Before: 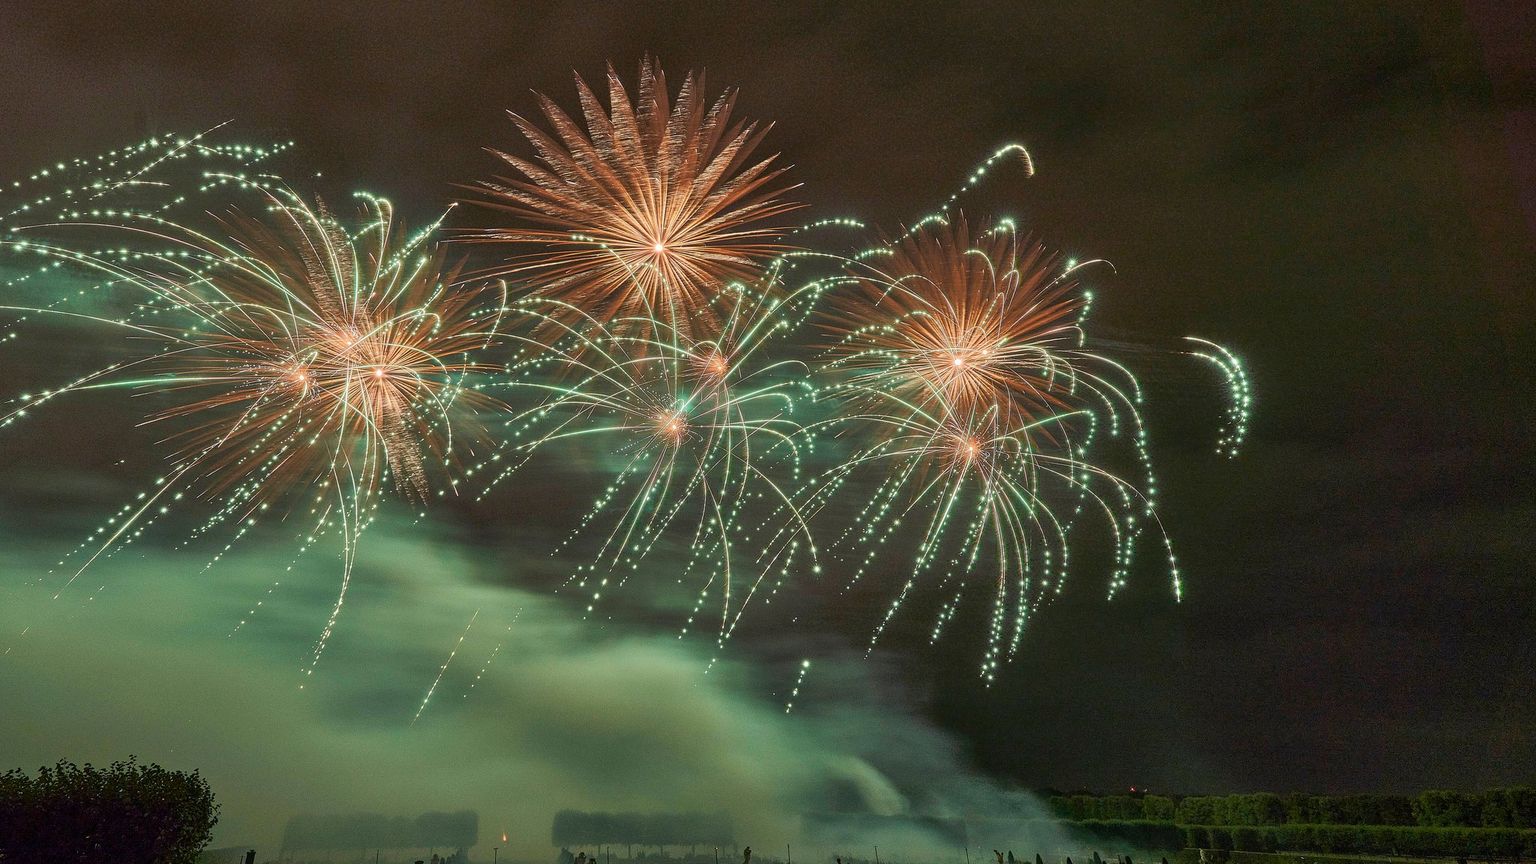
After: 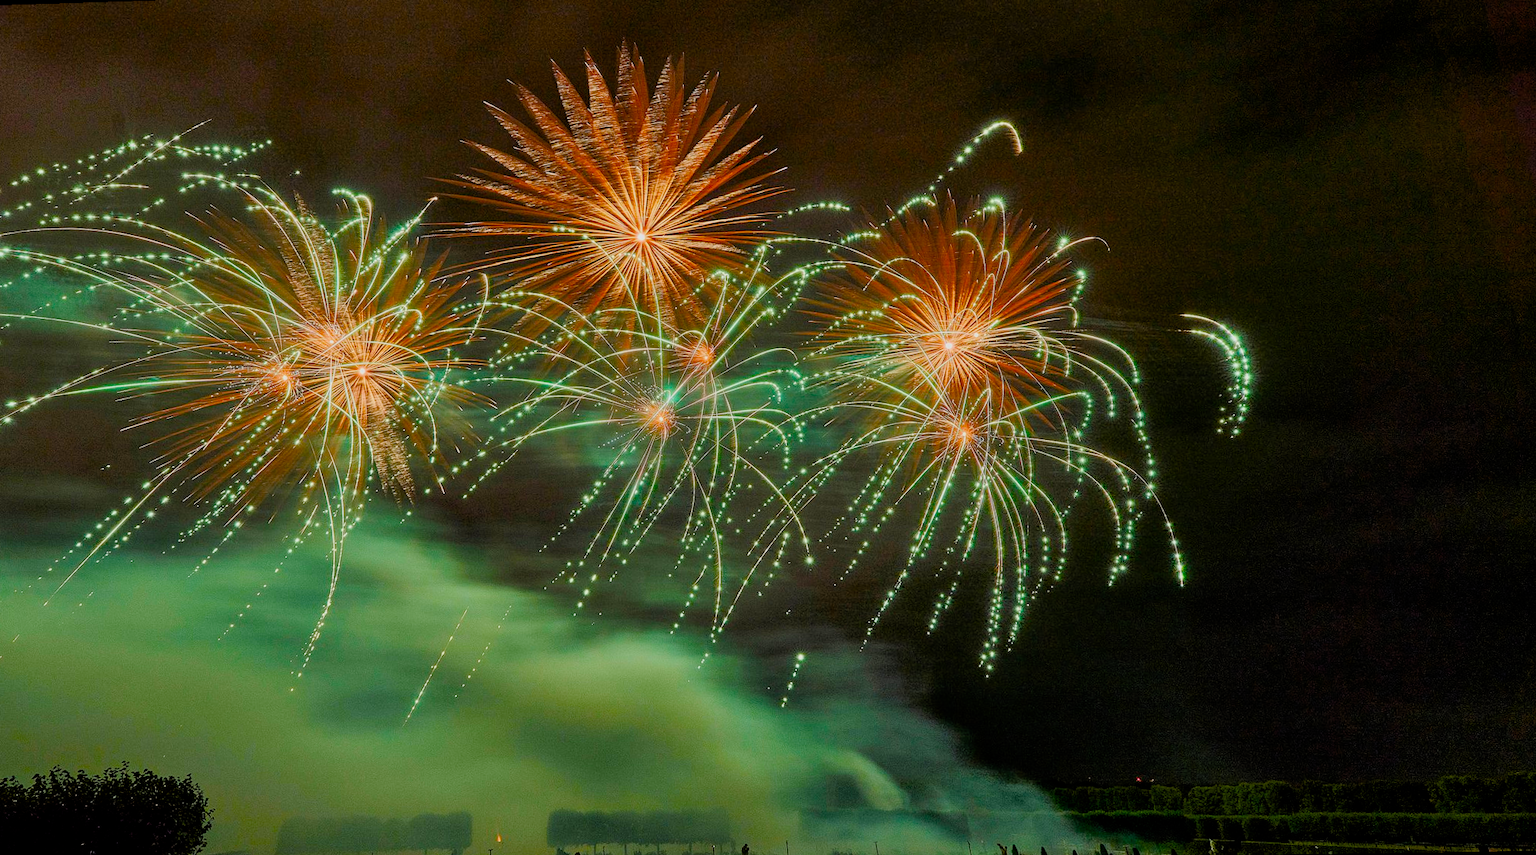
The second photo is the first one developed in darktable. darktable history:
filmic rgb: black relative exposure -7.75 EV, white relative exposure 4.4 EV, threshold 3 EV, target black luminance 0%, hardness 3.76, latitude 50.51%, contrast 1.074, highlights saturation mix 10%, shadows ↔ highlights balance -0.22%, color science v4 (2020), enable highlight reconstruction true
color balance rgb: perceptual saturation grading › global saturation 35%, perceptual saturation grading › highlights -30%, perceptual saturation grading › shadows 35%, perceptual brilliance grading › global brilliance 3%, perceptual brilliance grading › highlights -3%, perceptual brilliance grading › shadows 3%
rotate and perspective: rotation -1.32°, lens shift (horizontal) -0.031, crop left 0.015, crop right 0.985, crop top 0.047, crop bottom 0.982
